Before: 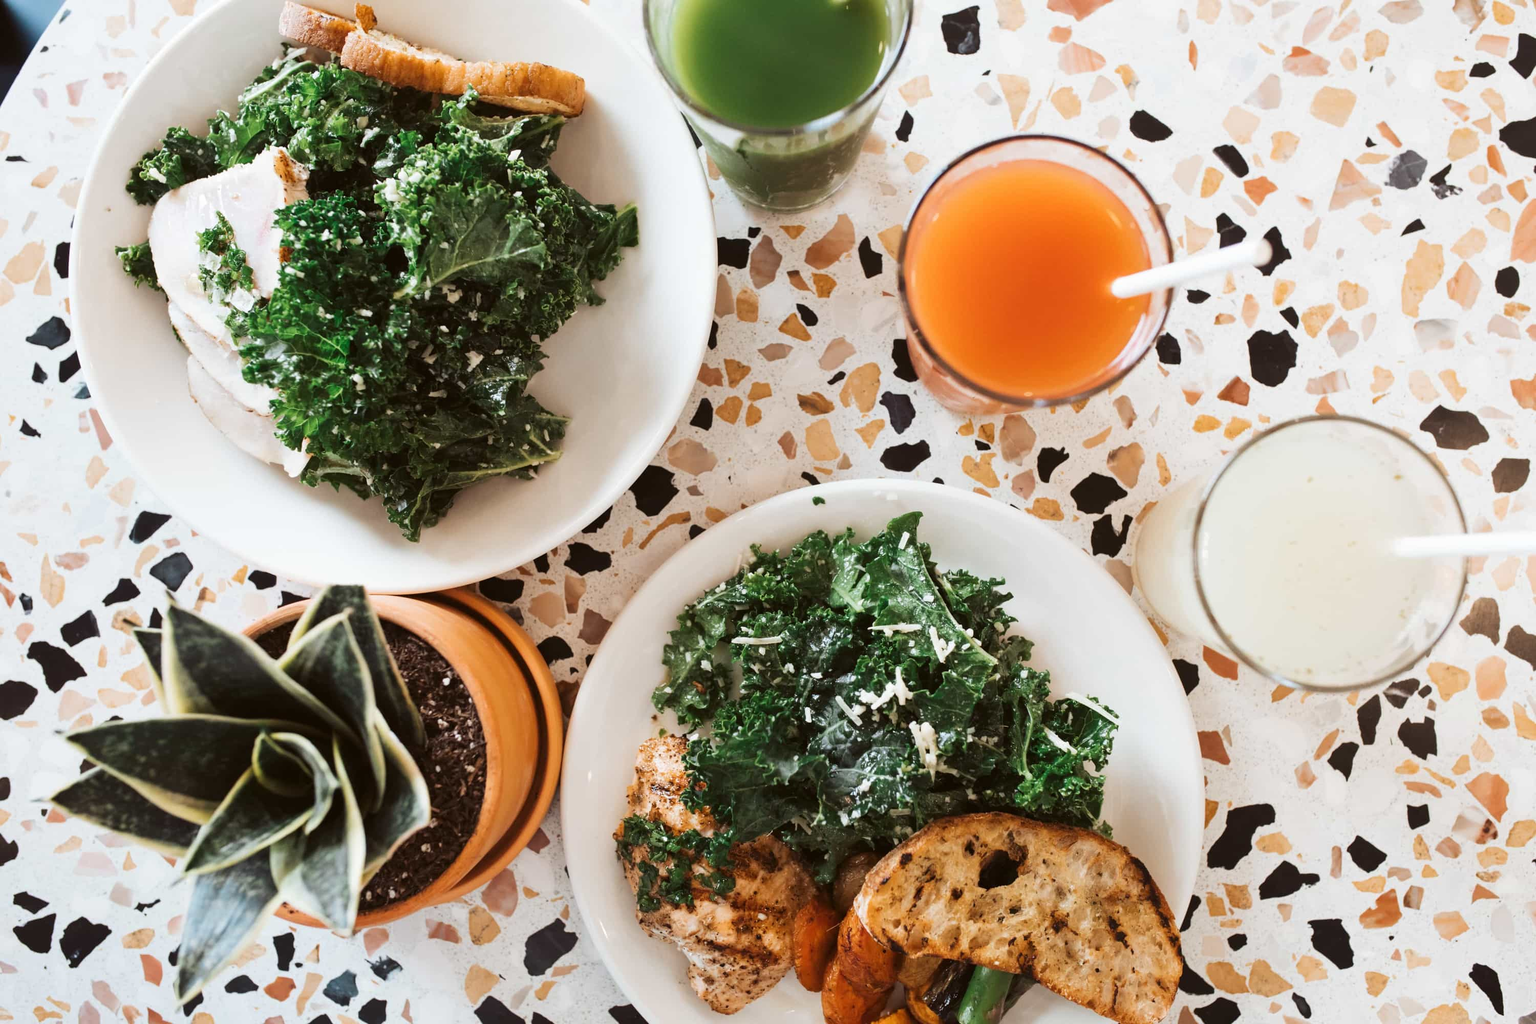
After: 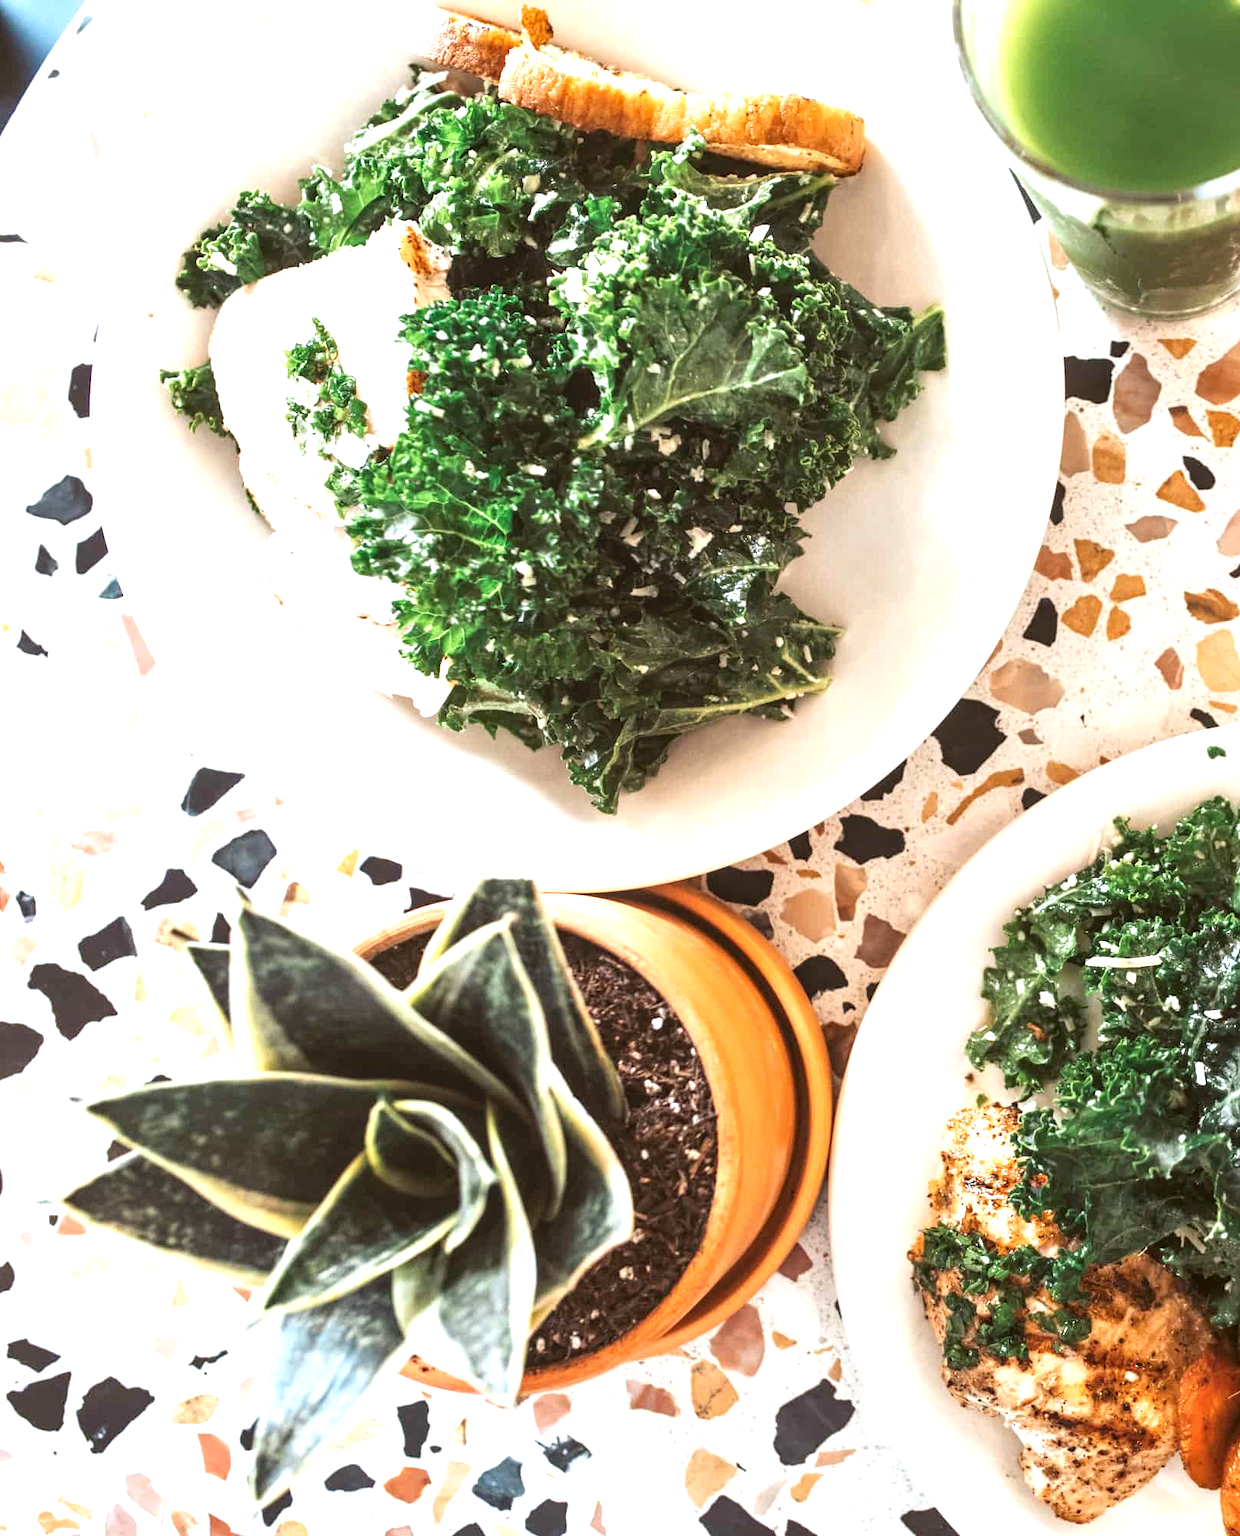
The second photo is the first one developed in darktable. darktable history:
local contrast: on, module defaults
crop: left 0.587%, right 45.588%, bottom 0.086%
exposure: black level correction 0, exposure 1 EV, compensate exposure bias true, compensate highlight preservation false
